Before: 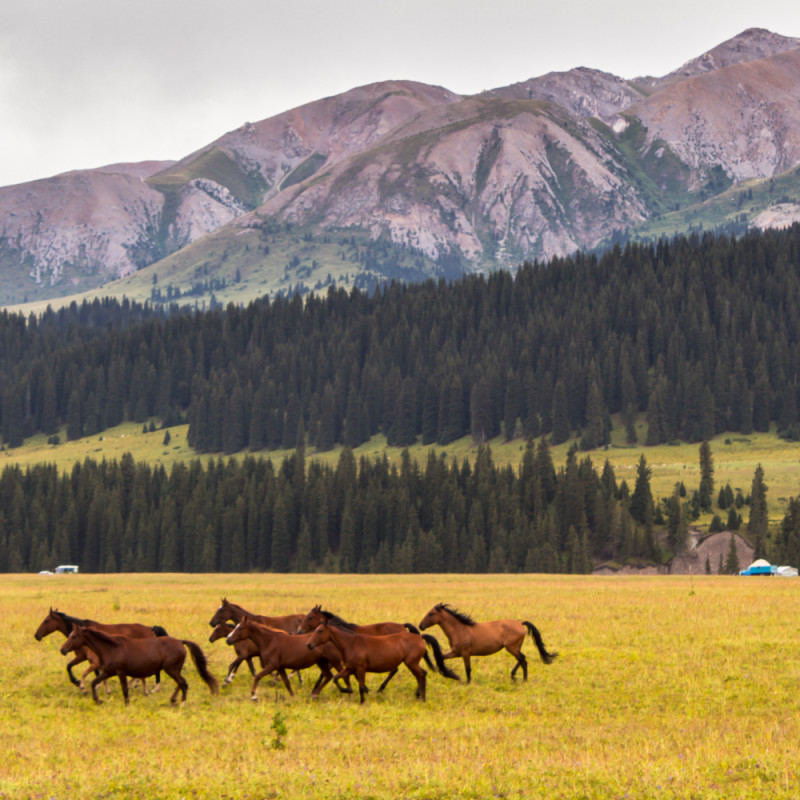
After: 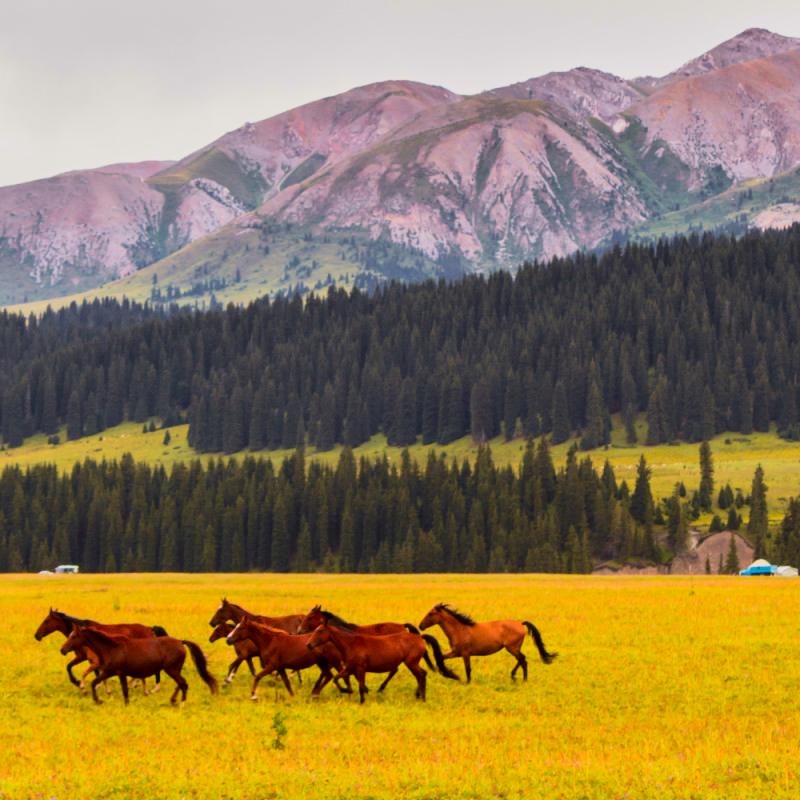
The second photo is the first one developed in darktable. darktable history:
tone curve: curves: ch0 [(0, 0) (0.091, 0.066) (0.184, 0.16) (0.491, 0.519) (0.748, 0.765) (1, 0.919)]; ch1 [(0, 0) (0.179, 0.173) (0.322, 0.32) (0.424, 0.424) (0.502, 0.504) (0.56, 0.575) (0.631, 0.675) (0.777, 0.806) (1, 1)]; ch2 [(0, 0) (0.434, 0.447) (0.497, 0.498) (0.539, 0.566) (0.676, 0.691) (1, 1)], color space Lab, independent channels, preserve colors none
color balance rgb: perceptual saturation grading › global saturation 30%, global vibrance 10%
